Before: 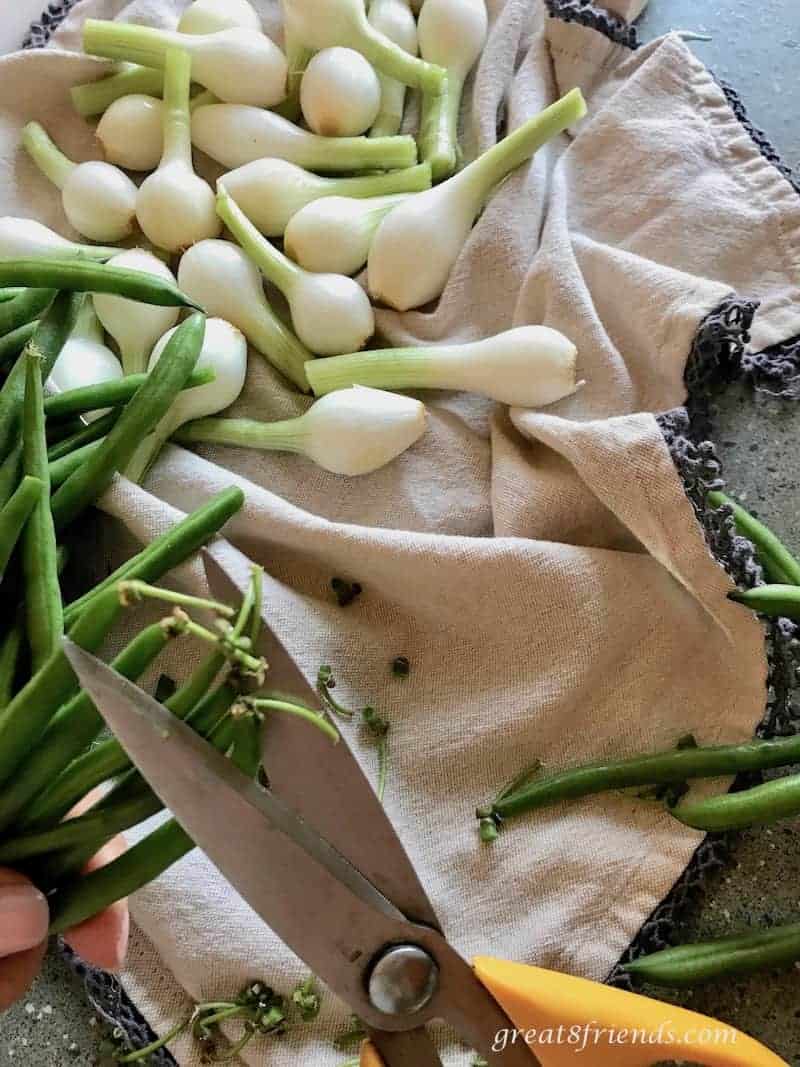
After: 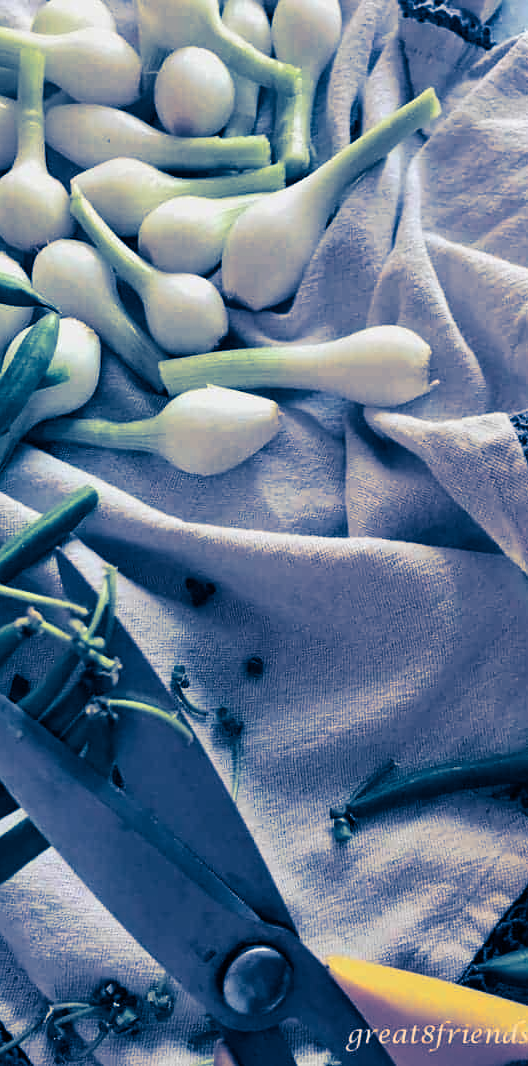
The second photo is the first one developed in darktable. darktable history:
split-toning: shadows › hue 226.8°, shadows › saturation 1, highlights › saturation 0, balance -61.41
crop and rotate: left 18.442%, right 15.508%
